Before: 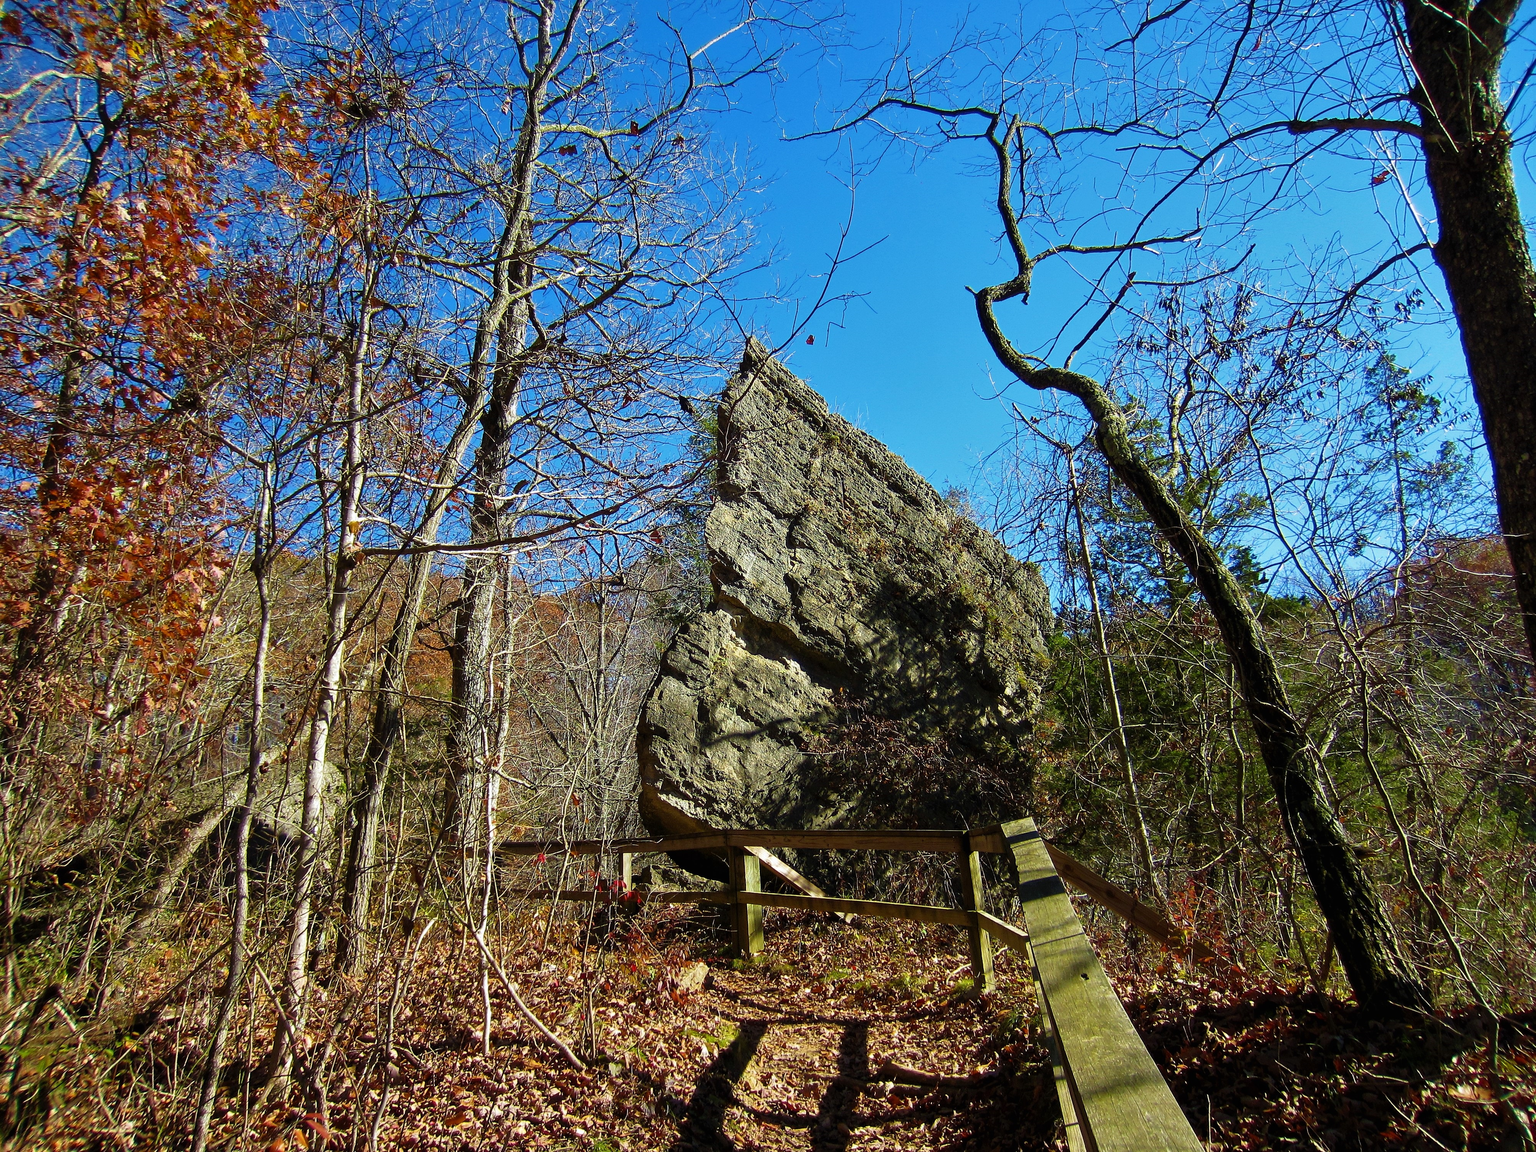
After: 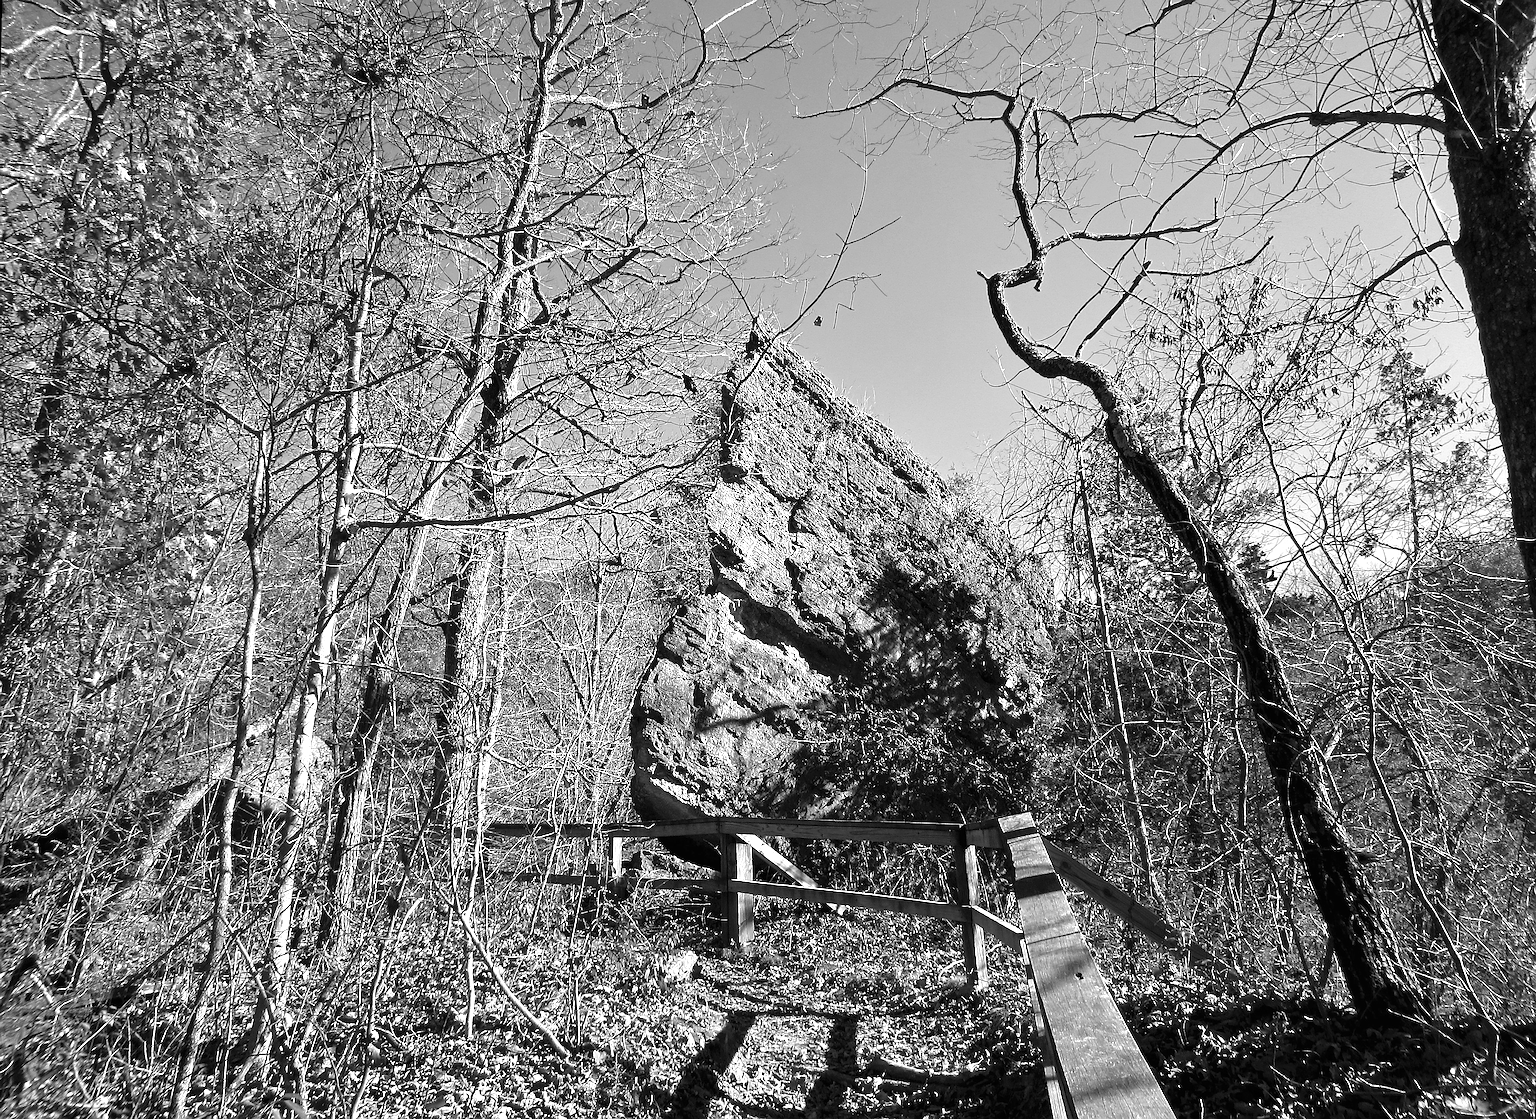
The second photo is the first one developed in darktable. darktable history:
exposure: exposure 0.74 EV, compensate highlight preservation false
rotate and perspective: rotation 1.57°, crop left 0.018, crop right 0.982, crop top 0.039, crop bottom 0.961
sharpen: on, module defaults
monochrome: a -3.63, b -0.465
color correction: highlights a* -4.18, highlights b* -10.81
